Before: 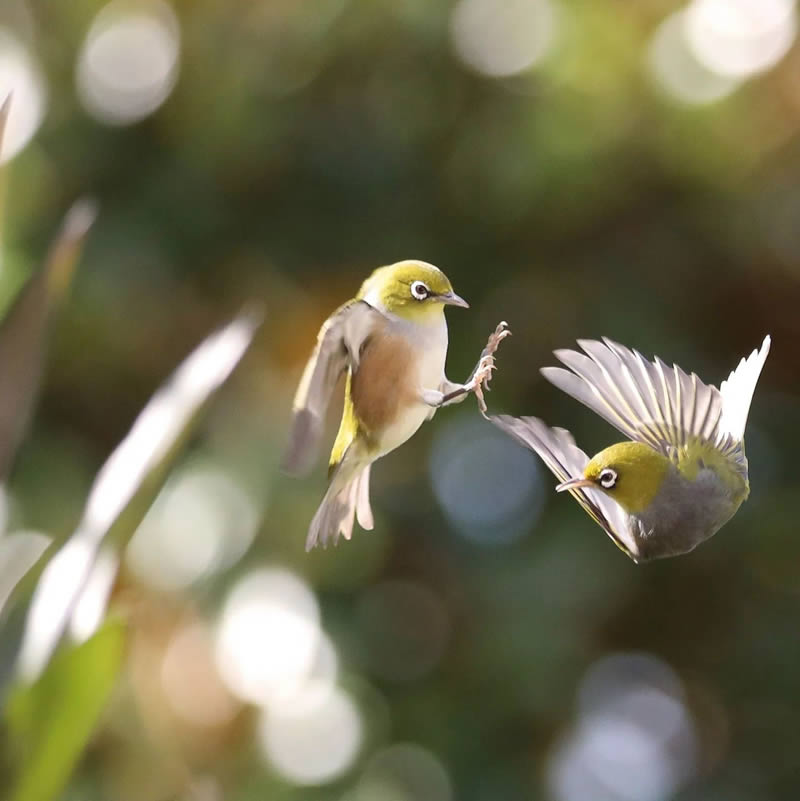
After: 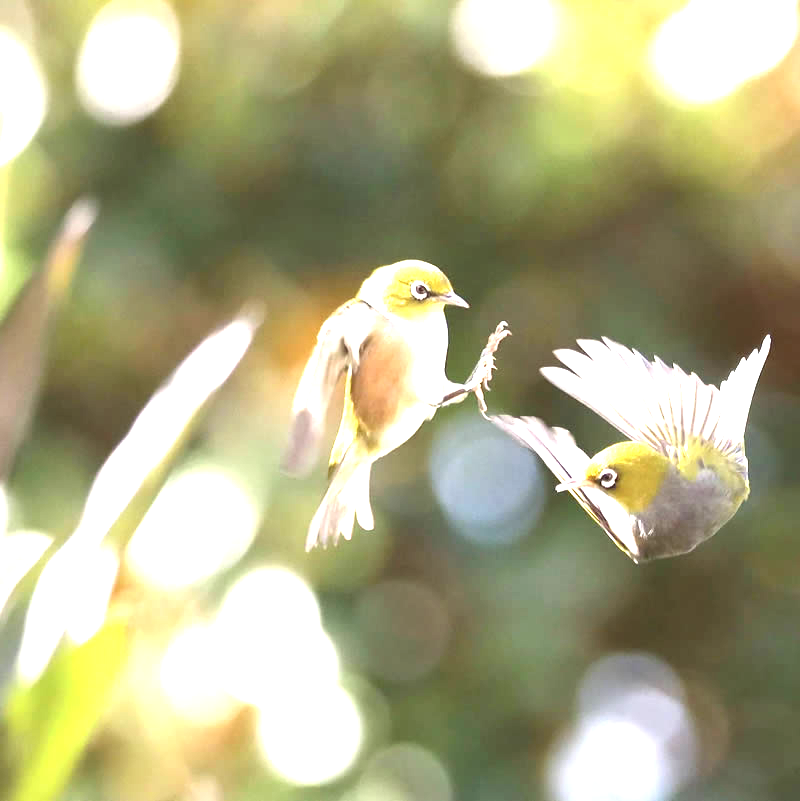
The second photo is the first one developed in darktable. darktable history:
contrast brightness saturation: saturation -0.05
exposure: black level correction 0, exposure 1.741 EV, compensate exposure bias true, compensate highlight preservation false
